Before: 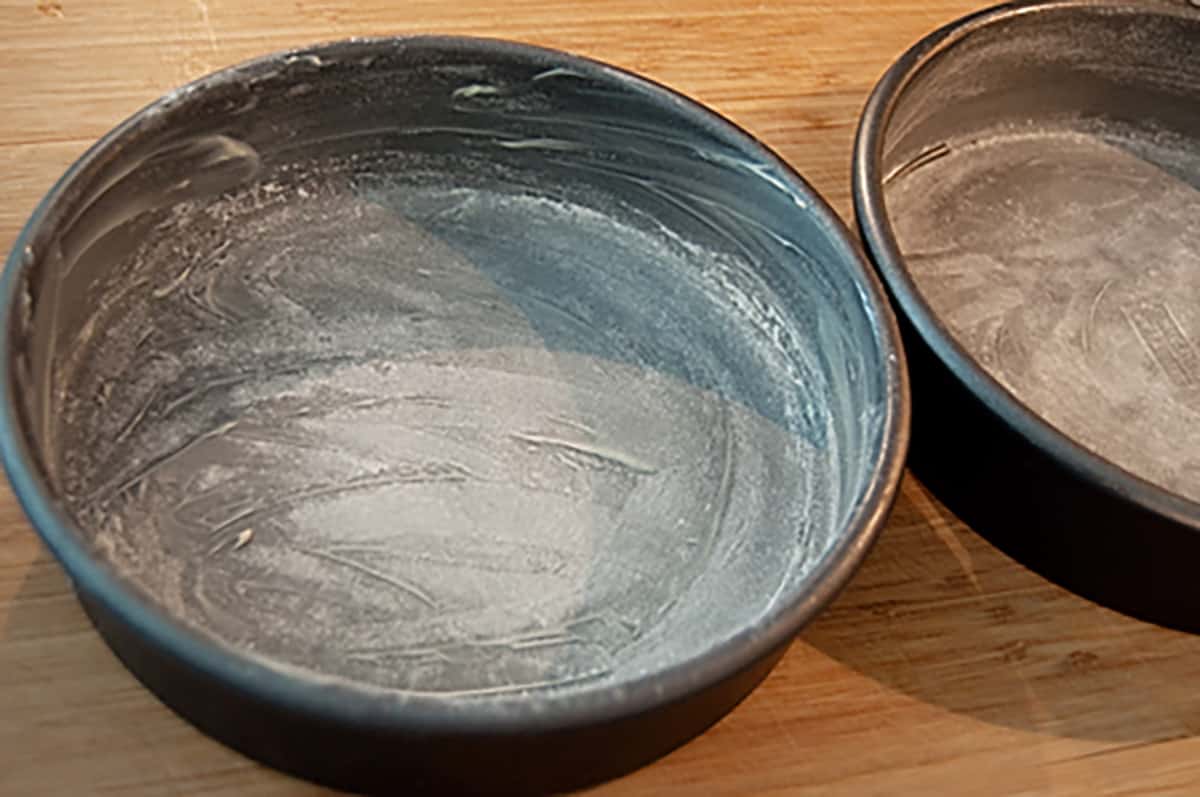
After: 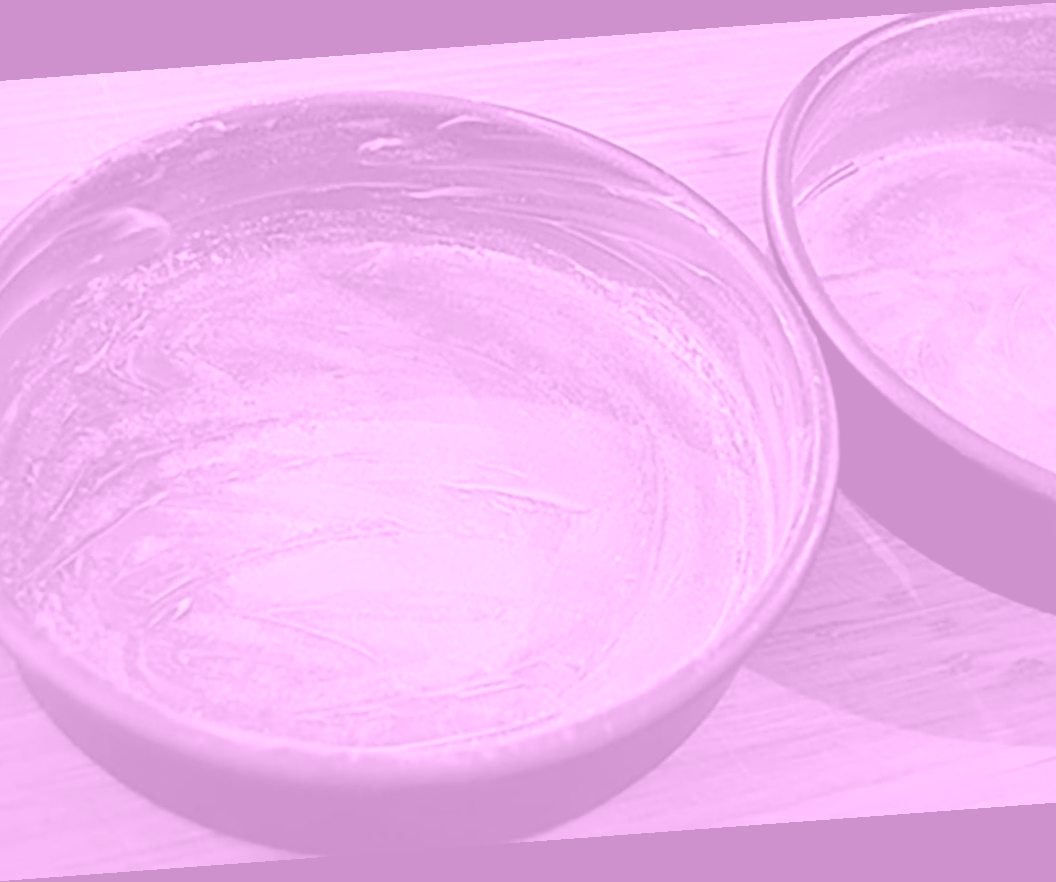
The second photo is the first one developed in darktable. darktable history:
rotate and perspective: rotation -4.25°, automatic cropping off
local contrast: mode bilateral grid, contrast 20, coarseness 50, detail 130%, midtone range 0.2
crop: left 8.026%, right 7.374%
base curve: curves: ch0 [(0, 0) (0.283, 0.295) (1, 1)], preserve colors none
velvia: on, module defaults
colorize: hue 331.2°, saturation 69%, source mix 30.28%, lightness 69.02%, version 1
